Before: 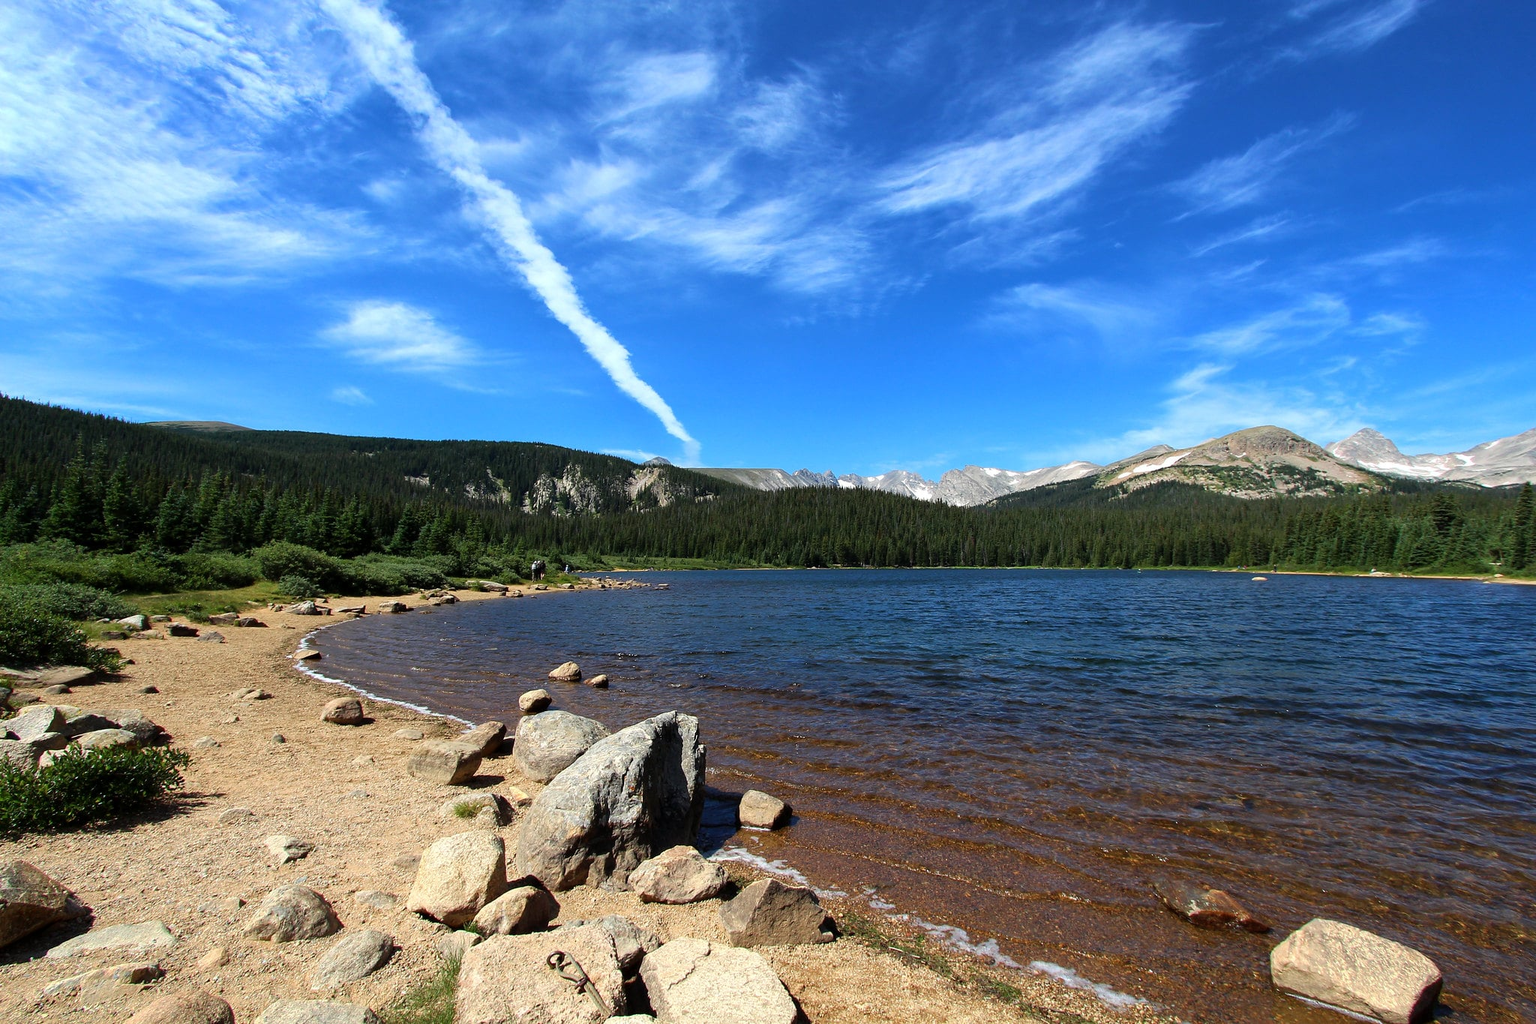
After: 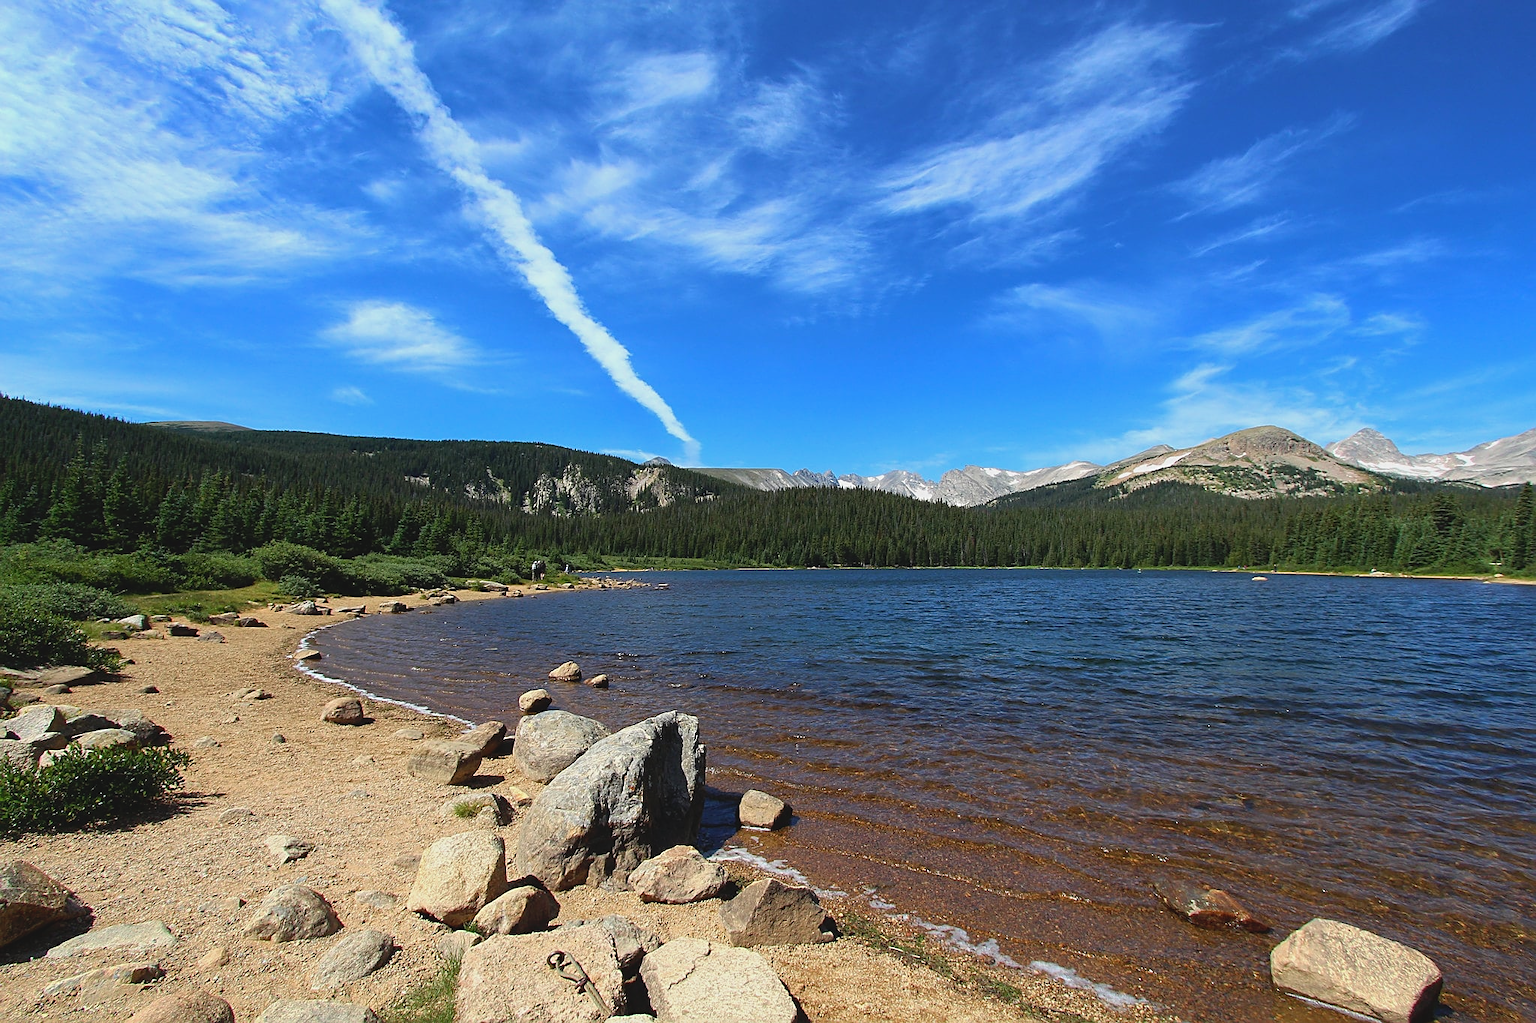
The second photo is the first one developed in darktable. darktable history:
contrast brightness saturation: contrast -0.129
color calibration: illuminant same as pipeline (D50), adaptation XYZ, x 0.347, y 0.358, temperature 5013.33 K
sharpen: on, module defaults
